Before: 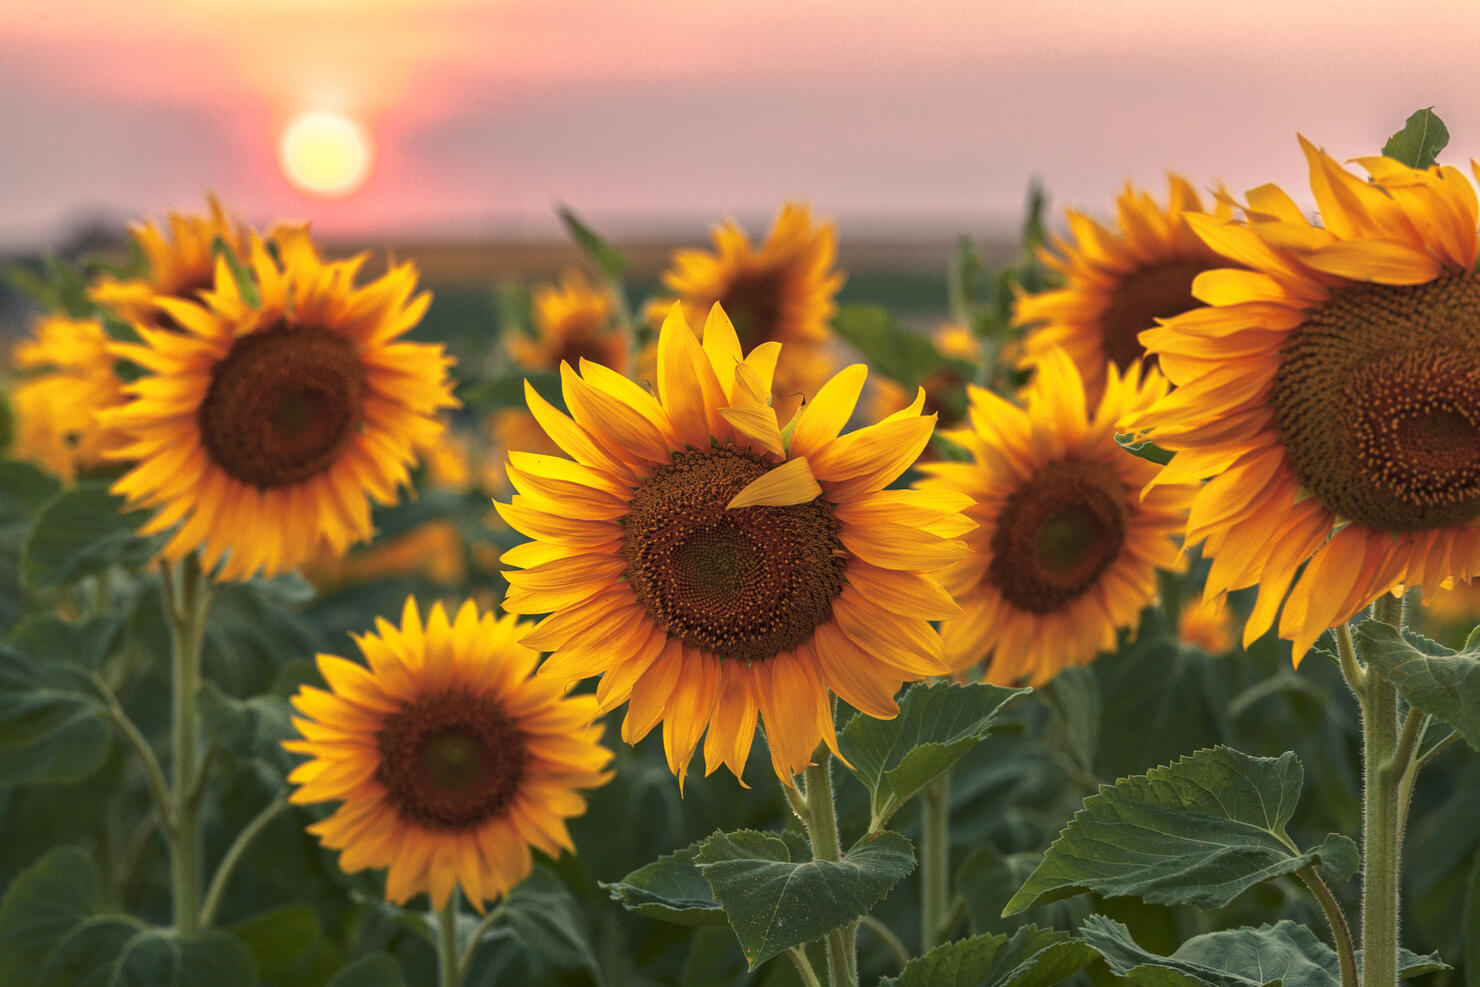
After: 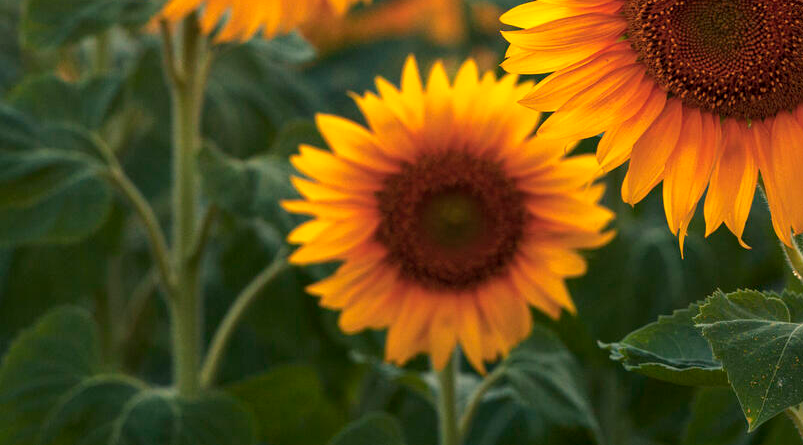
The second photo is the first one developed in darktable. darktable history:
color calibration: output R [1.003, 0.027, -0.041, 0], output G [-0.018, 1.043, -0.038, 0], output B [0.071, -0.086, 1.017, 0], illuminant same as pipeline (D50), adaptation XYZ, x 0.346, y 0.359, temperature 5017.77 K
crop and rotate: top 54.72%, right 45.74%, bottom 0.102%
exposure: black level correction 0.002, compensate exposure bias true, compensate highlight preservation false
